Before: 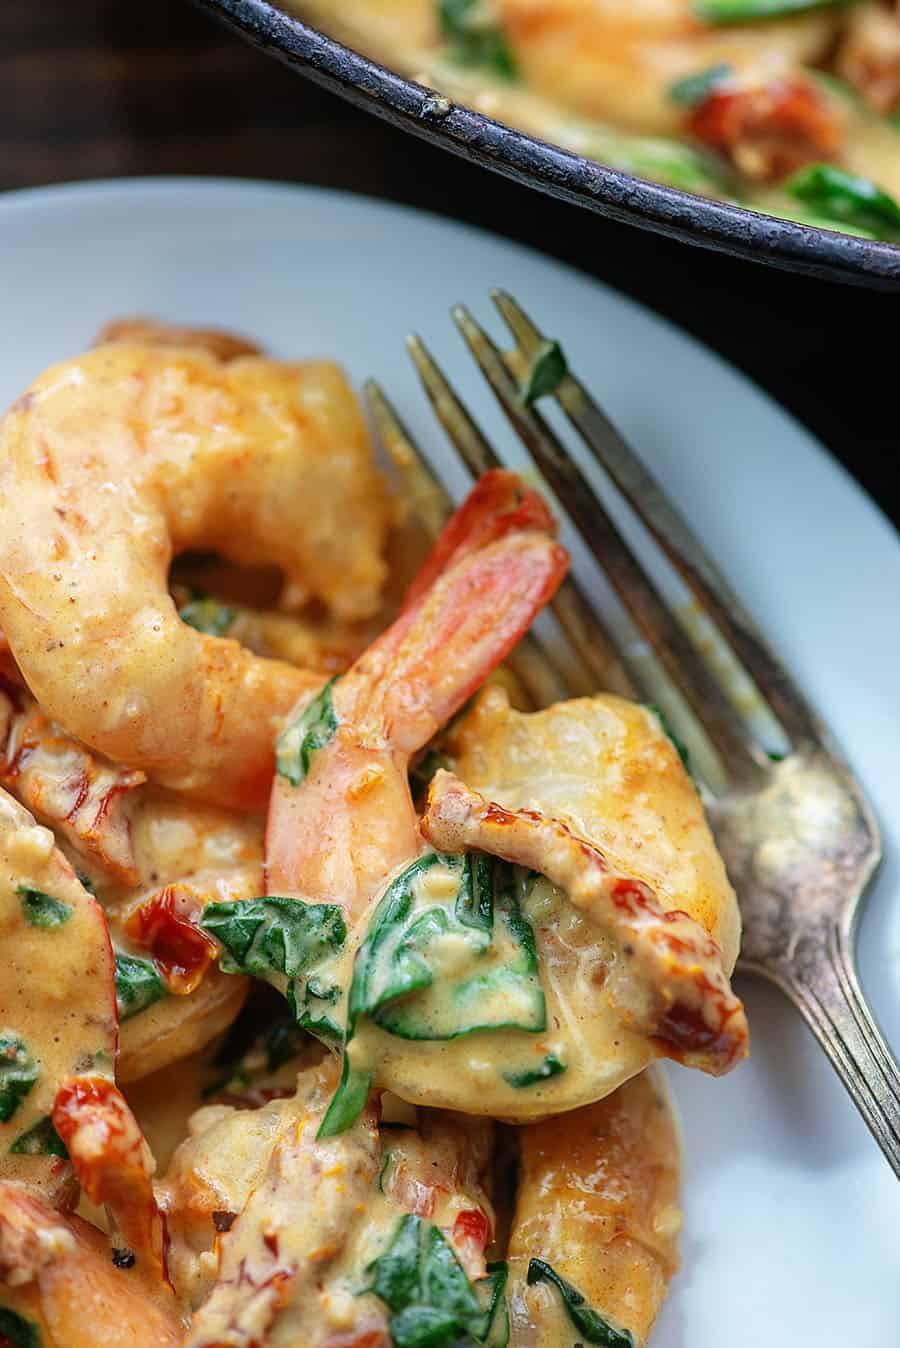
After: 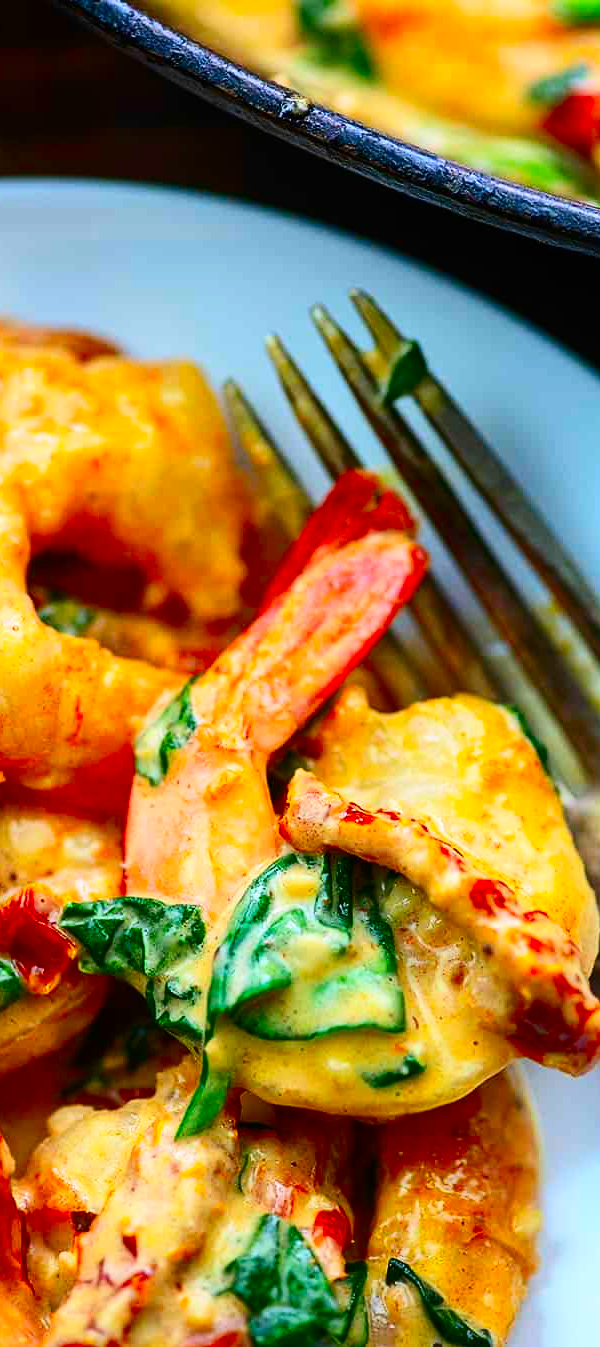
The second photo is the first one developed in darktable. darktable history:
crop and rotate: left 15.754%, right 17.579%
contrast brightness saturation: contrast 0.26, brightness 0.02, saturation 0.87
